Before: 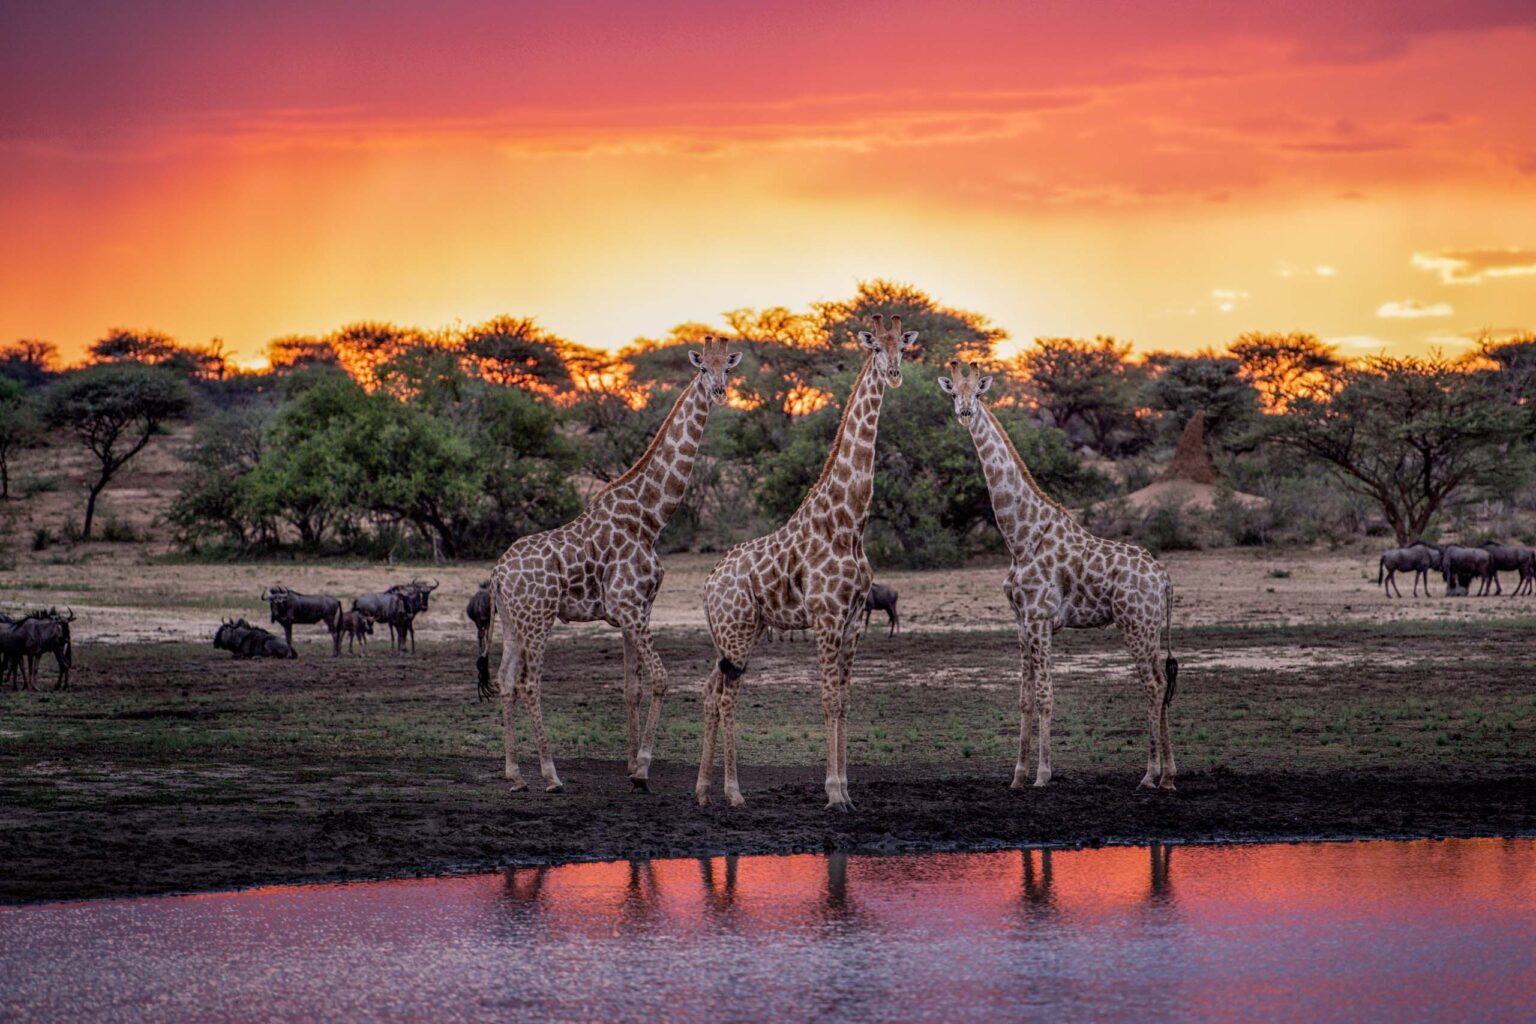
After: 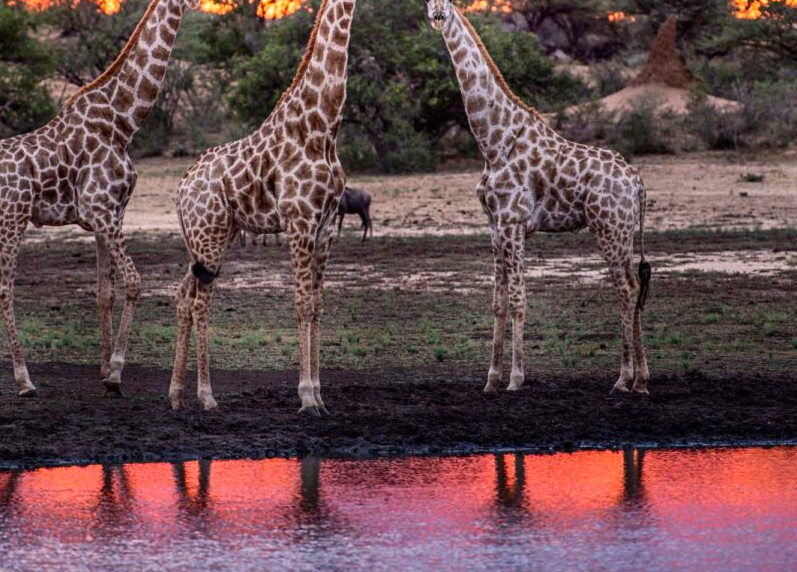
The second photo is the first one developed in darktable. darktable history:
crop: left 34.327%, top 38.675%, right 13.757%, bottom 5.423%
contrast brightness saturation: contrast 0.228, brightness 0.104, saturation 0.293
